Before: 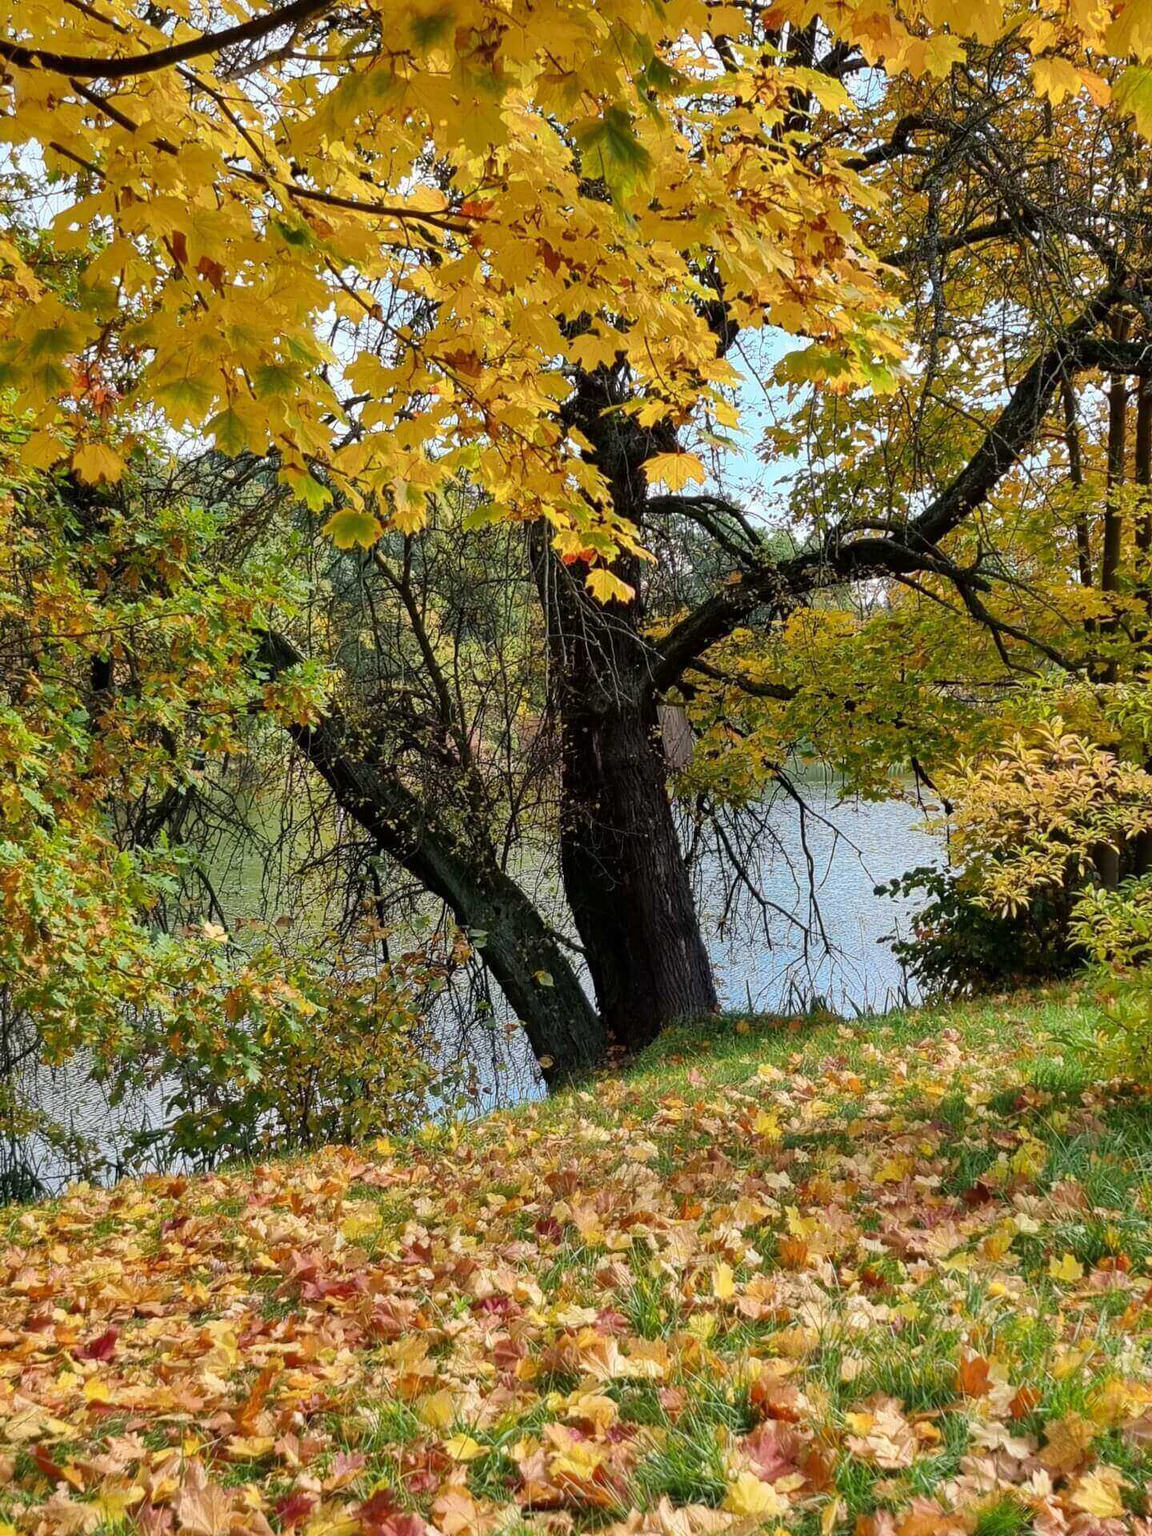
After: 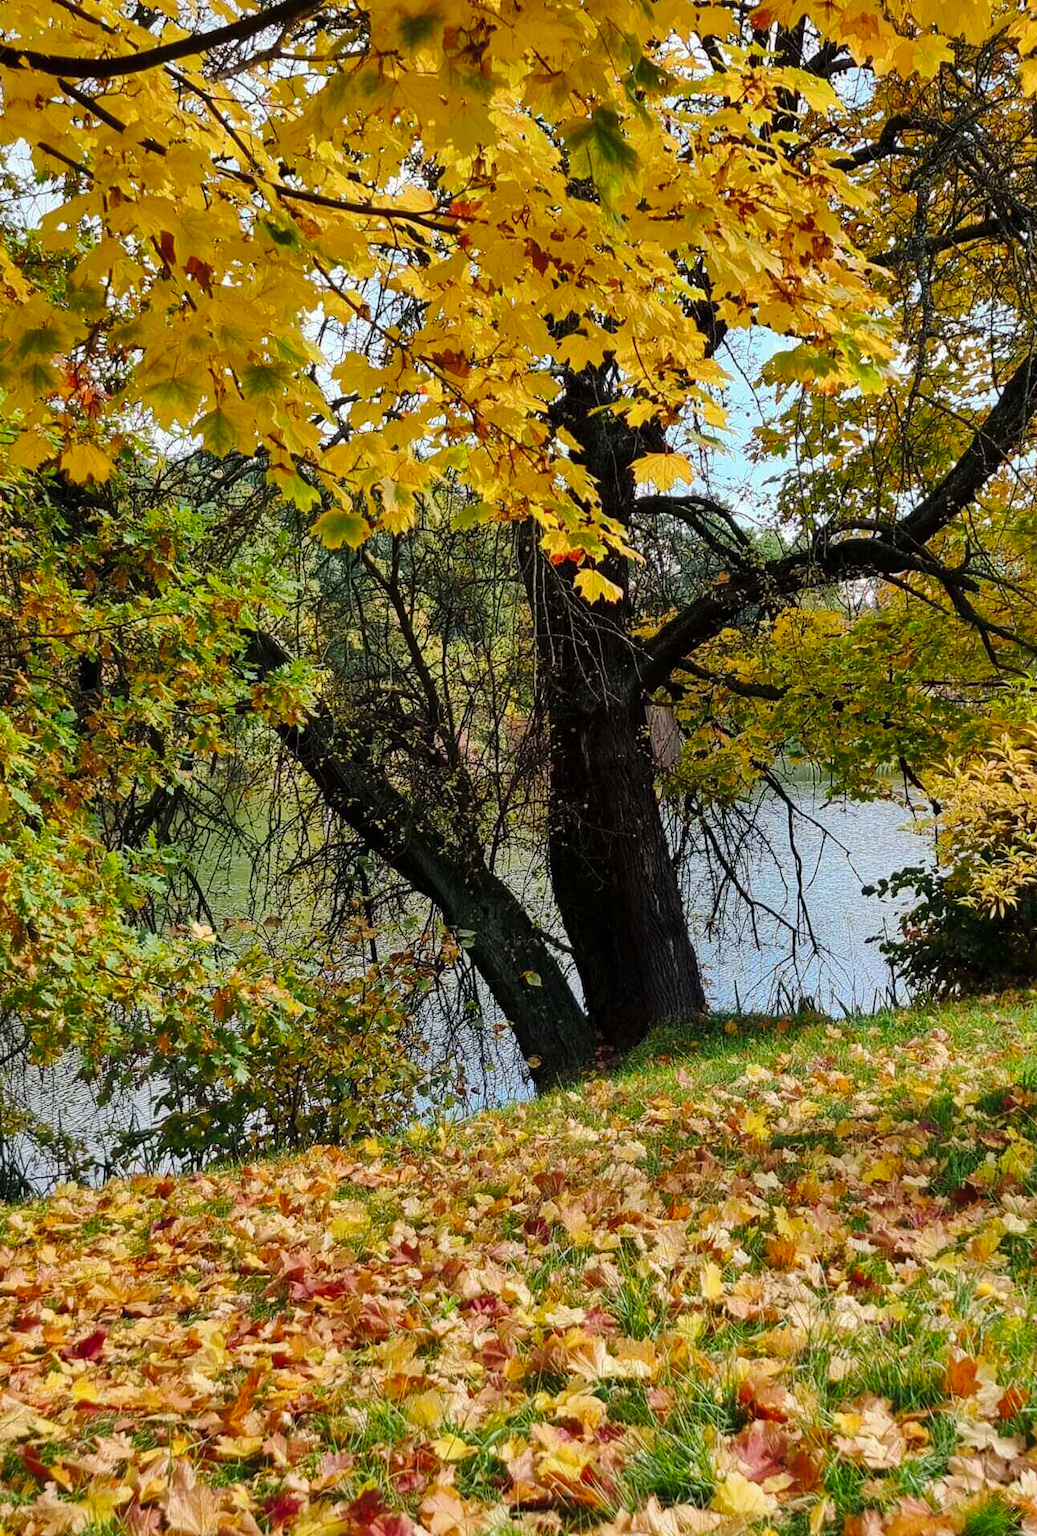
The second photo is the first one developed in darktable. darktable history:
crop and rotate: left 1.088%, right 8.807%
tone curve: curves: ch0 [(0, 0) (0.003, 0.002) (0.011, 0.009) (0.025, 0.02) (0.044, 0.034) (0.069, 0.046) (0.1, 0.062) (0.136, 0.083) (0.177, 0.119) (0.224, 0.162) (0.277, 0.216) (0.335, 0.282) (0.399, 0.365) (0.468, 0.457) (0.543, 0.541) (0.623, 0.624) (0.709, 0.713) (0.801, 0.797) (0.898, 0.889) (1, 1)], preserve colors none
